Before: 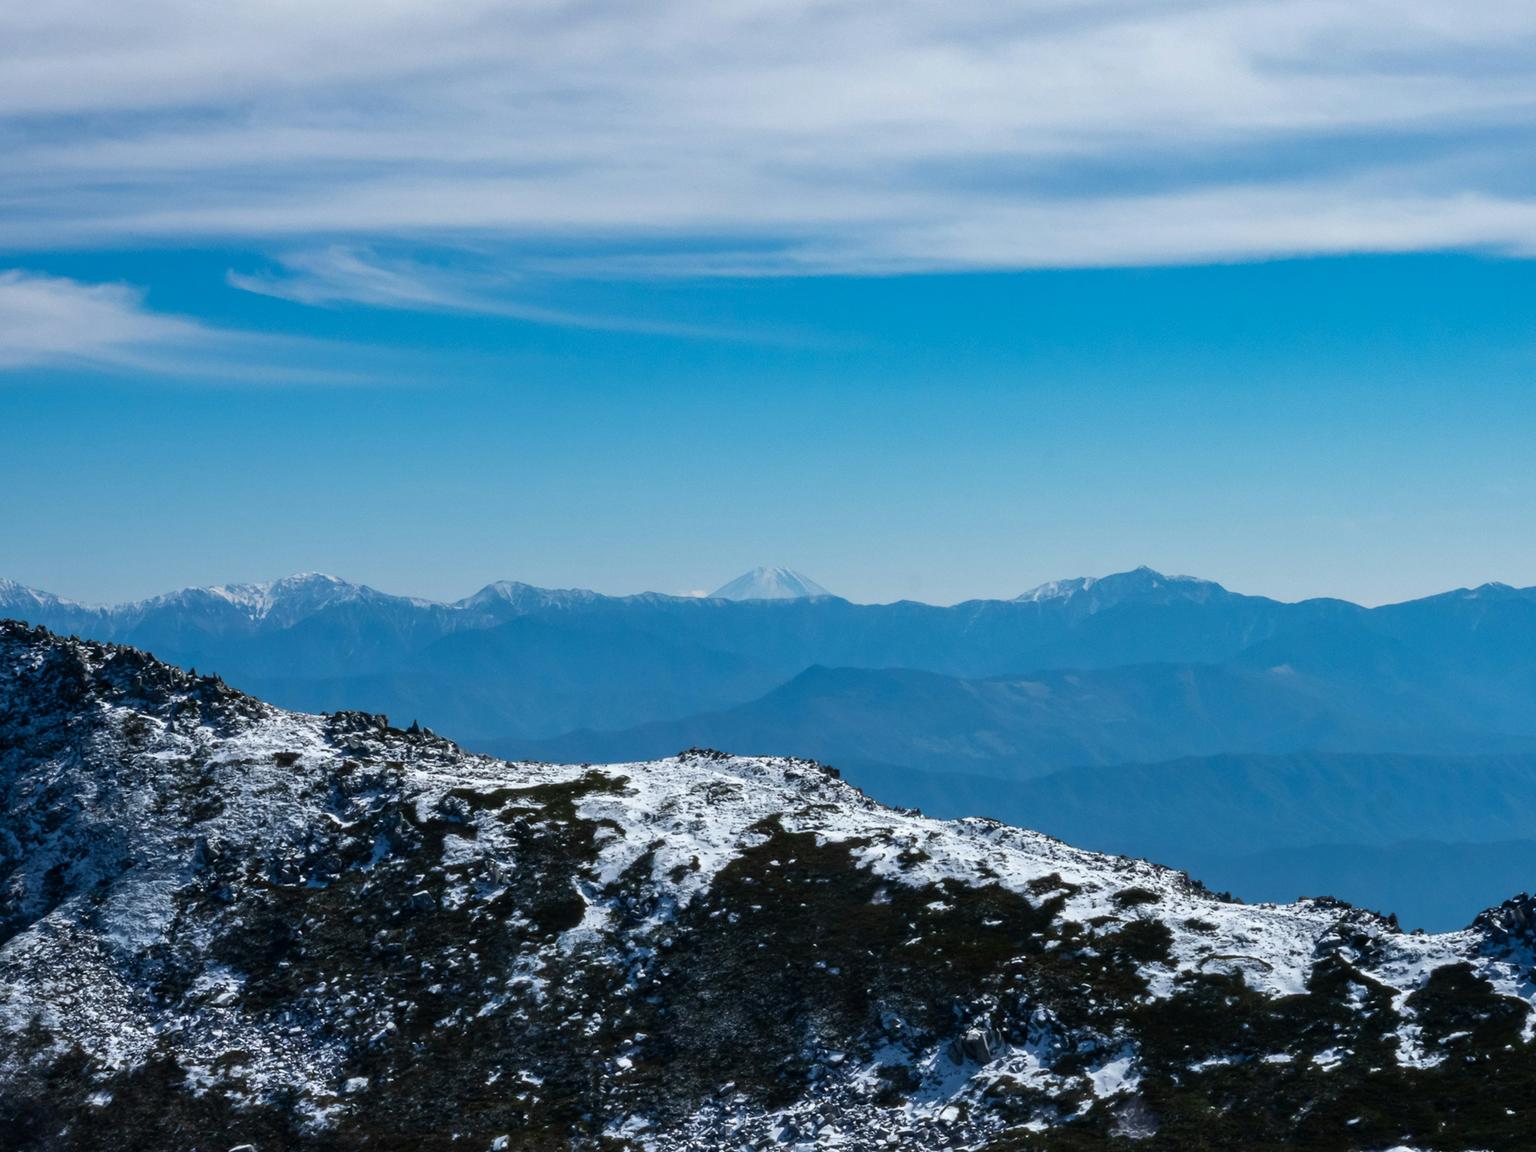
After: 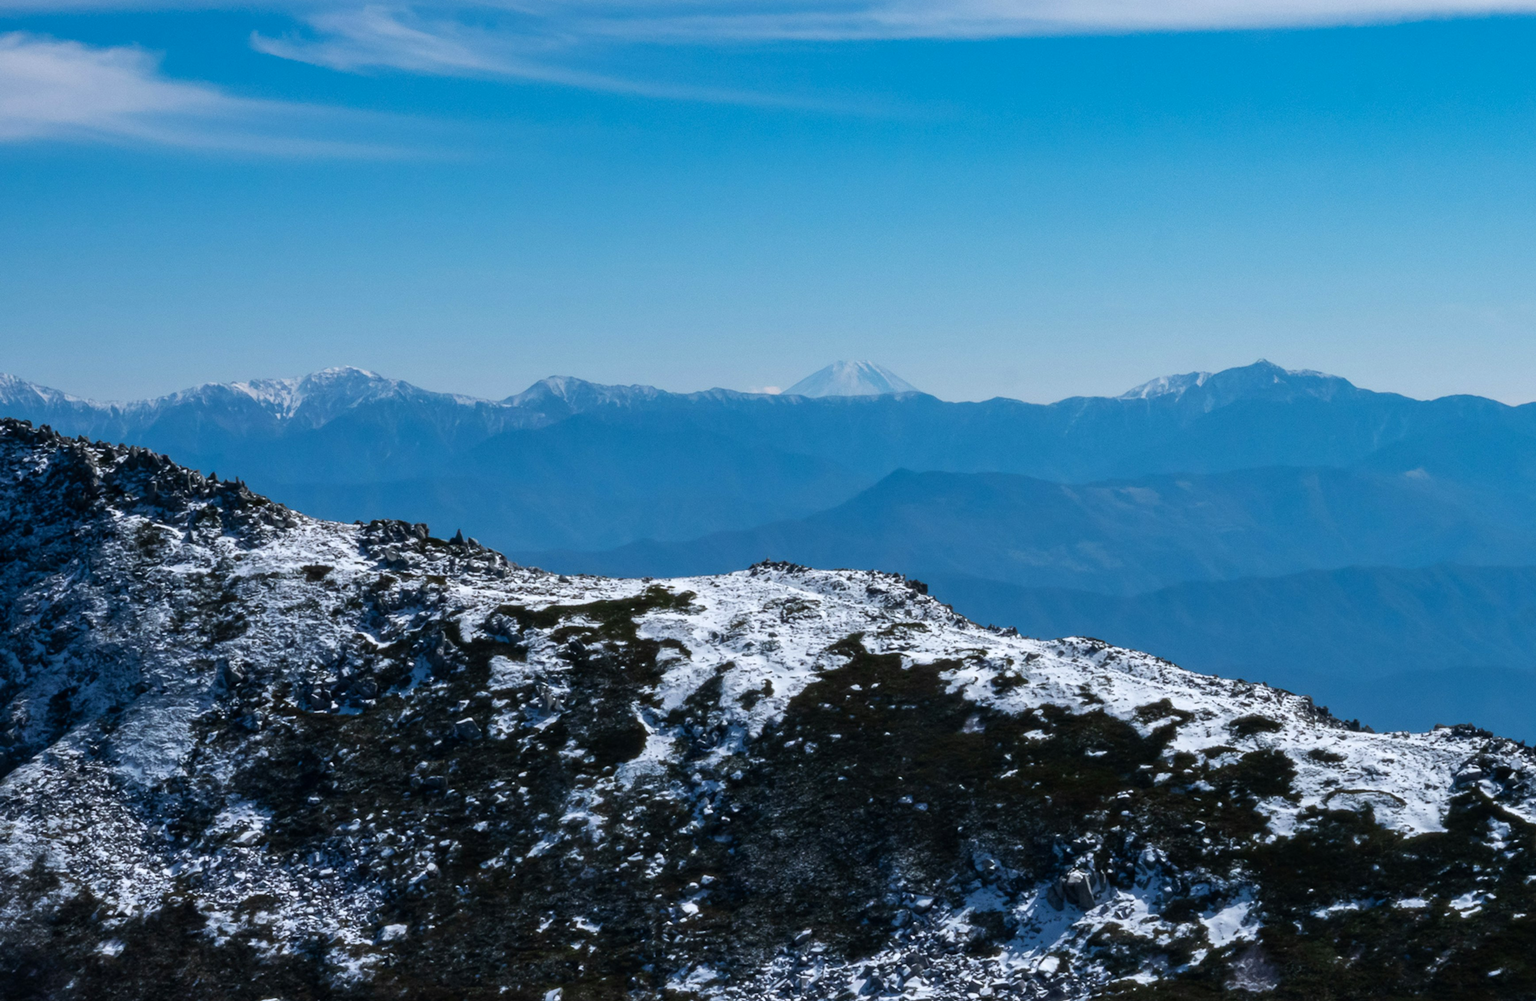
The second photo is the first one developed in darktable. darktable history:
crop: top 20.916%, right 9.437%, bottom 0.316%
white balance: red 1.004, blue 1.024
